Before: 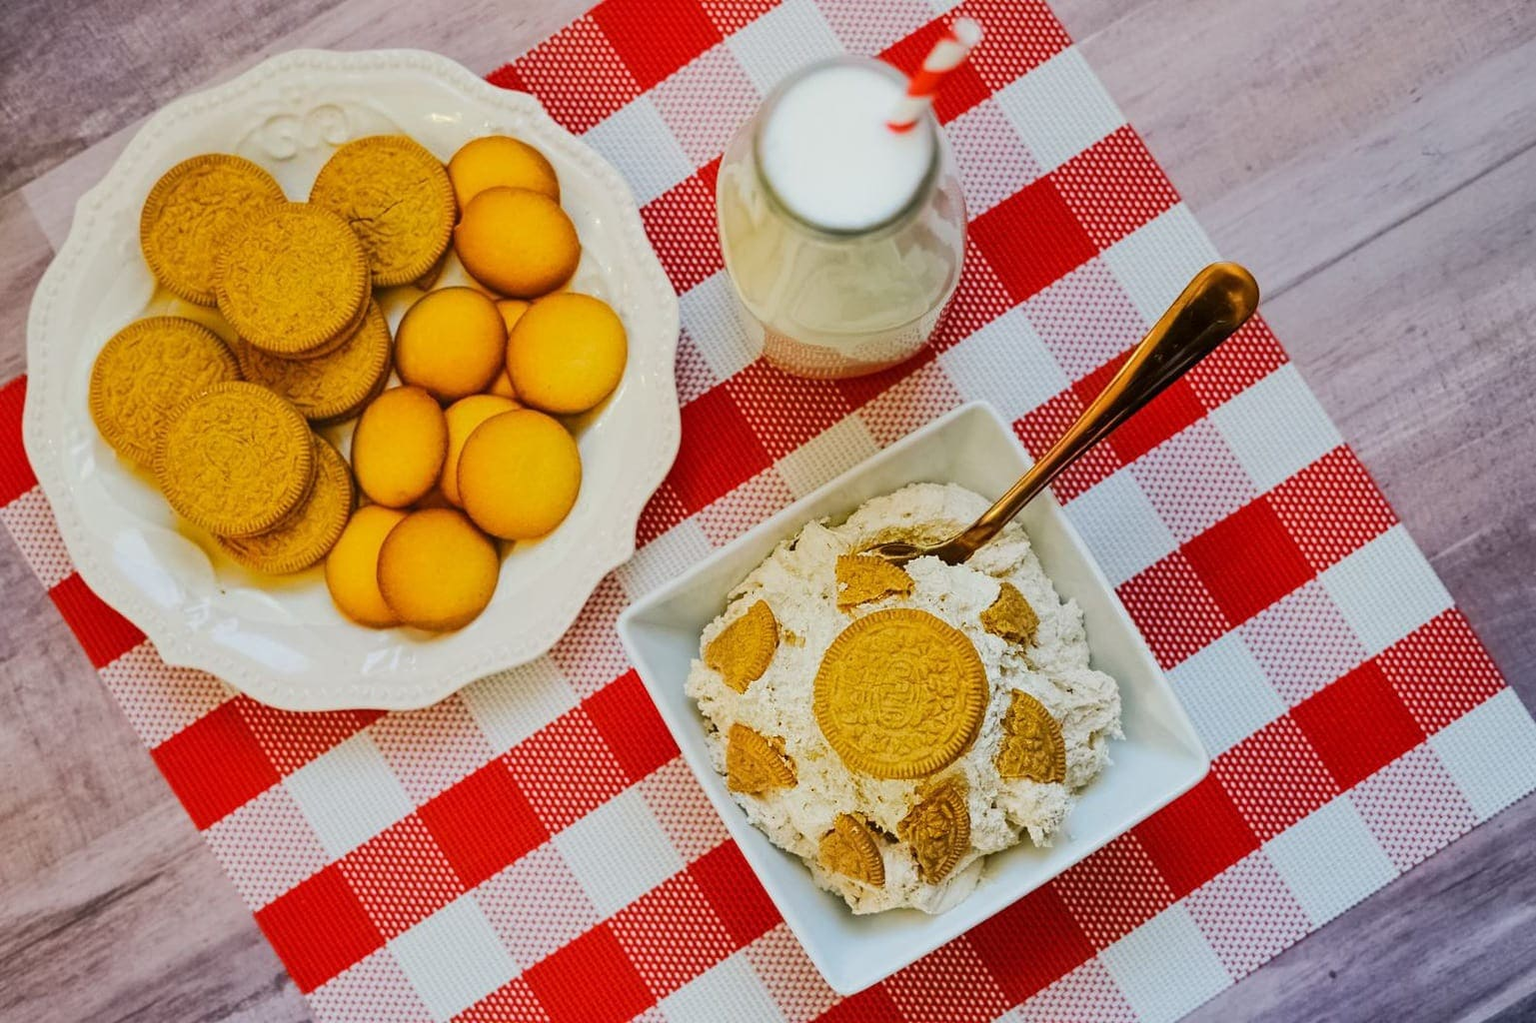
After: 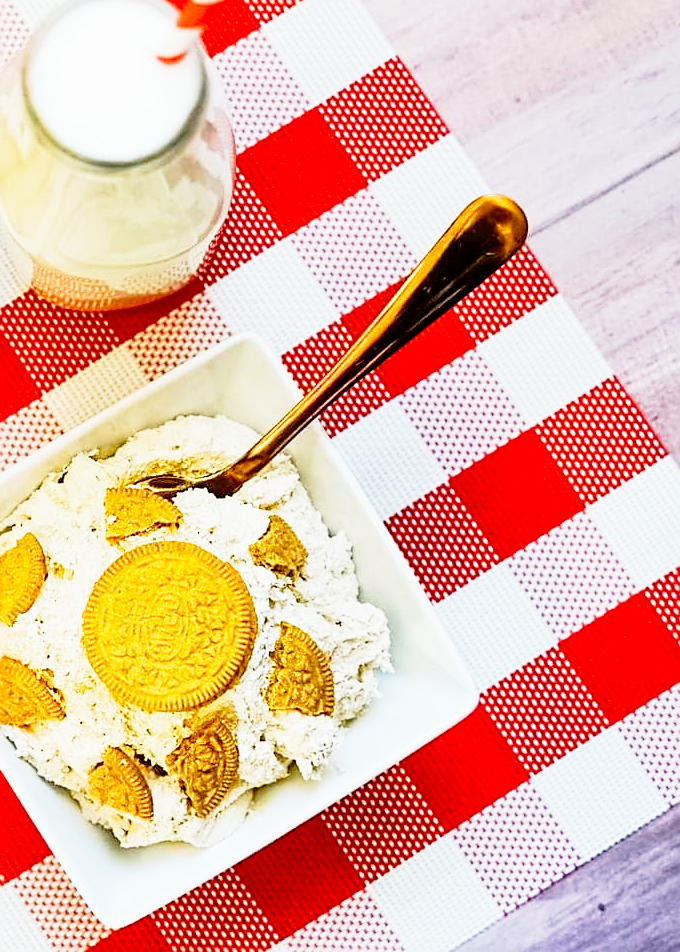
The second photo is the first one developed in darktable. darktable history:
color correction: highlights a* -0.137, highlights b* 0.137
crop: left 47.628%, top 6.643%, right 7.874%
exposure: black level correction 0.004, exposure 0.014 EV, compensate highlight preservation false
base curve: curves: ch0 [(0, 0) (0.012, 0.01) (0.073, 0.168) (0.31, 0.711) (0.645, 0.957) (1, 1)], preserve colors none
sharpen: on, module defaults
